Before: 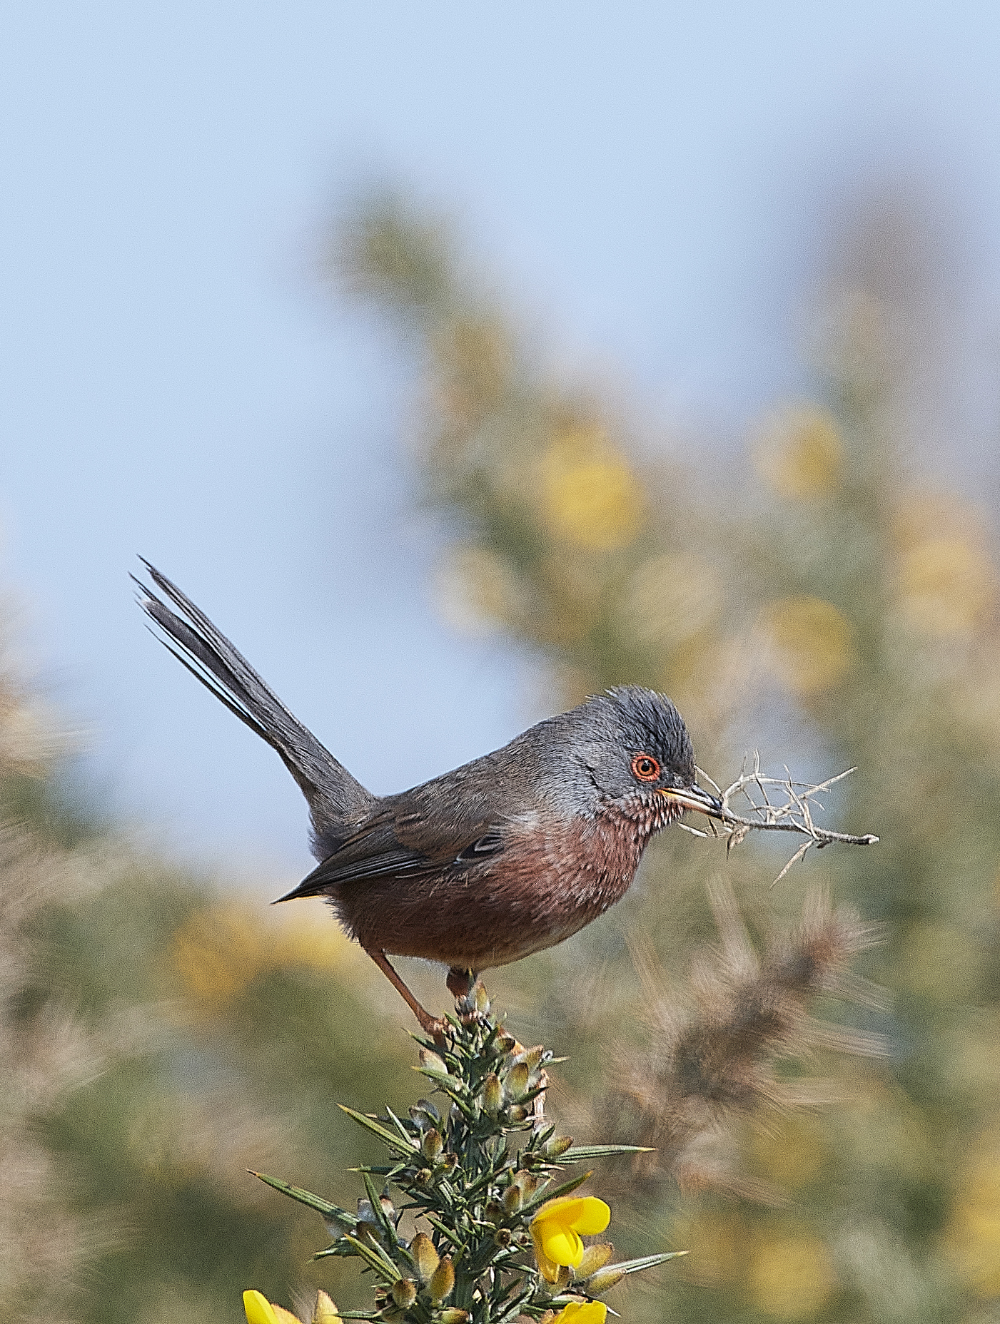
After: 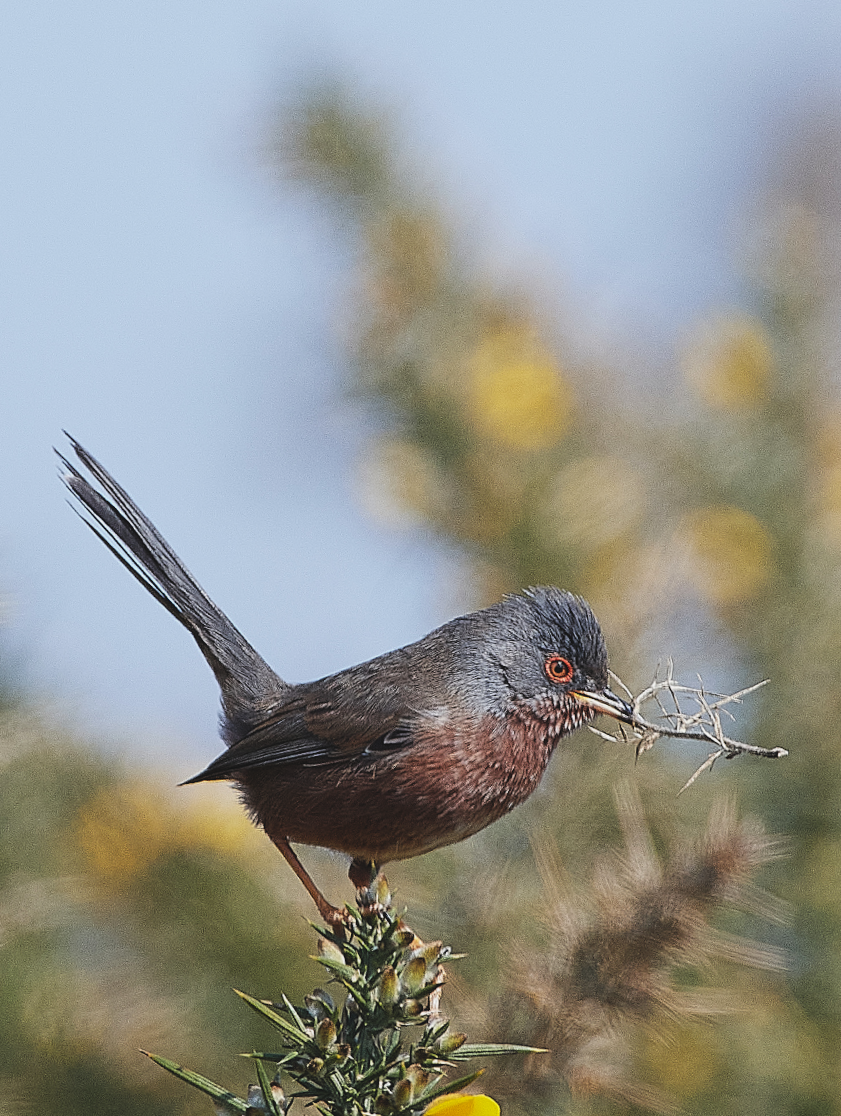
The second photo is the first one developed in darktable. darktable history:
crop and rotate: angle -3.02°, left 5.284%, top 5.18%, right 4.78%, bottom 4.767%
exposure: black level correction -0.013, exposure -0.189 EV, compensate highlight preservation false
tone curve: curves: ch0 [(0, 0) (0.227, 0.17) (0.766, 0.774) (1, 1)]; ch1 [(0, 0) (0.114, 0.127) (0.437, 0.452) (0.498, 0.495) (0.579, 0.602) (1, 1)]; ch2 [(0, 0) (0.233, 0.259) (0.493, 0.492) (0.568, 0.596) (1, 1)], preserve colors none
